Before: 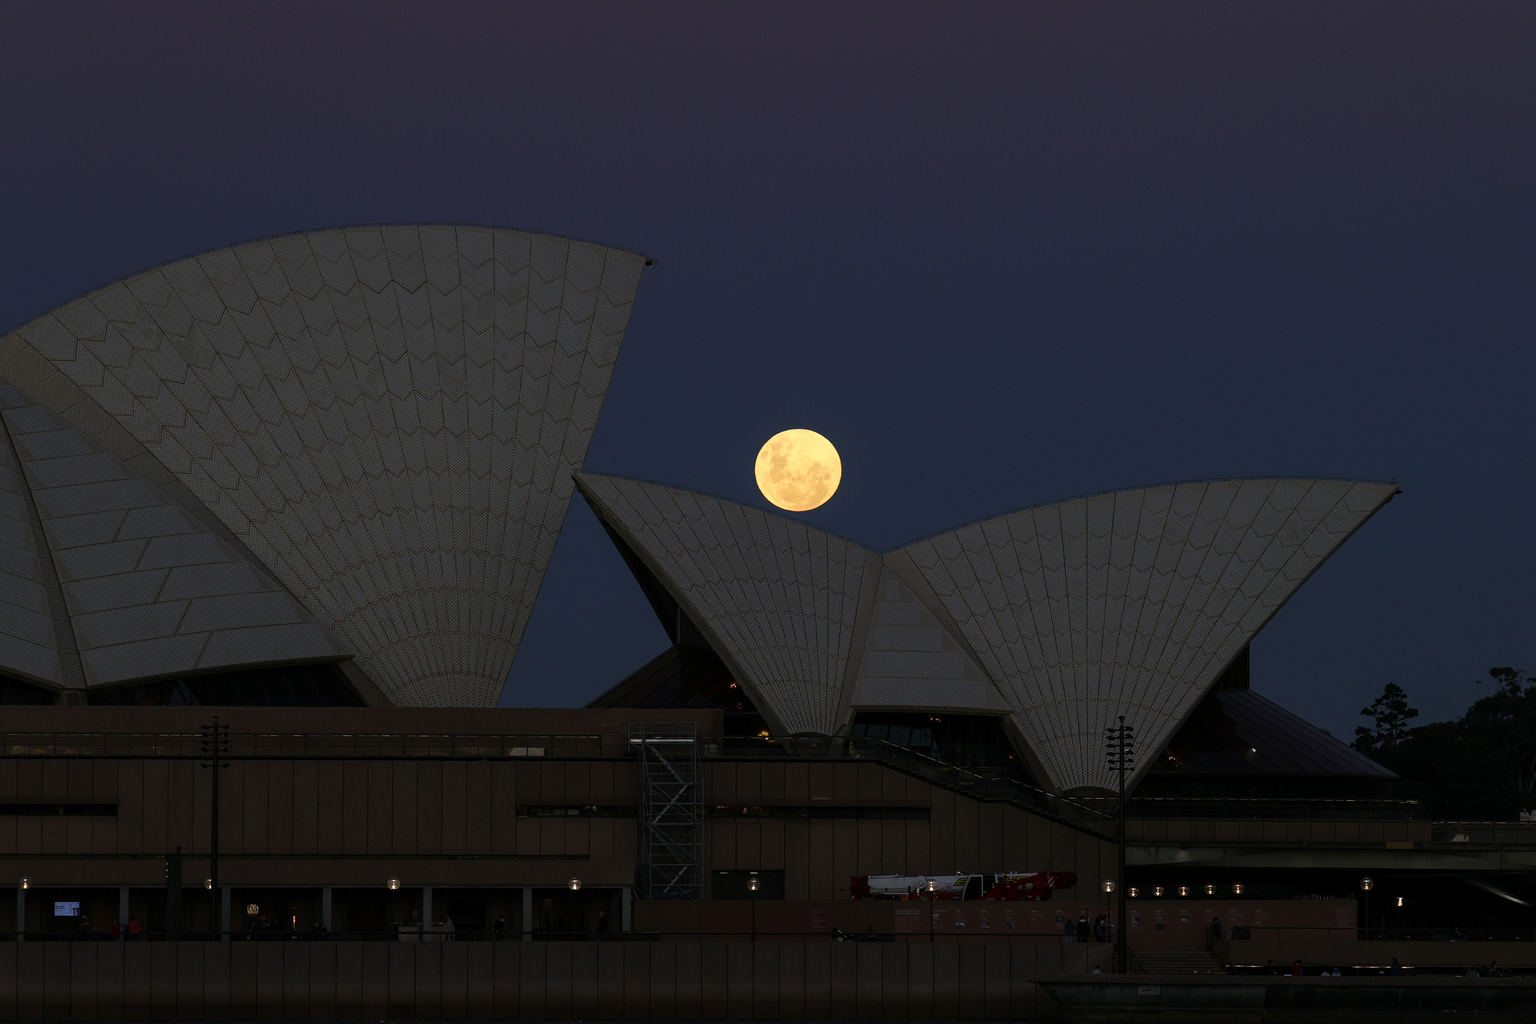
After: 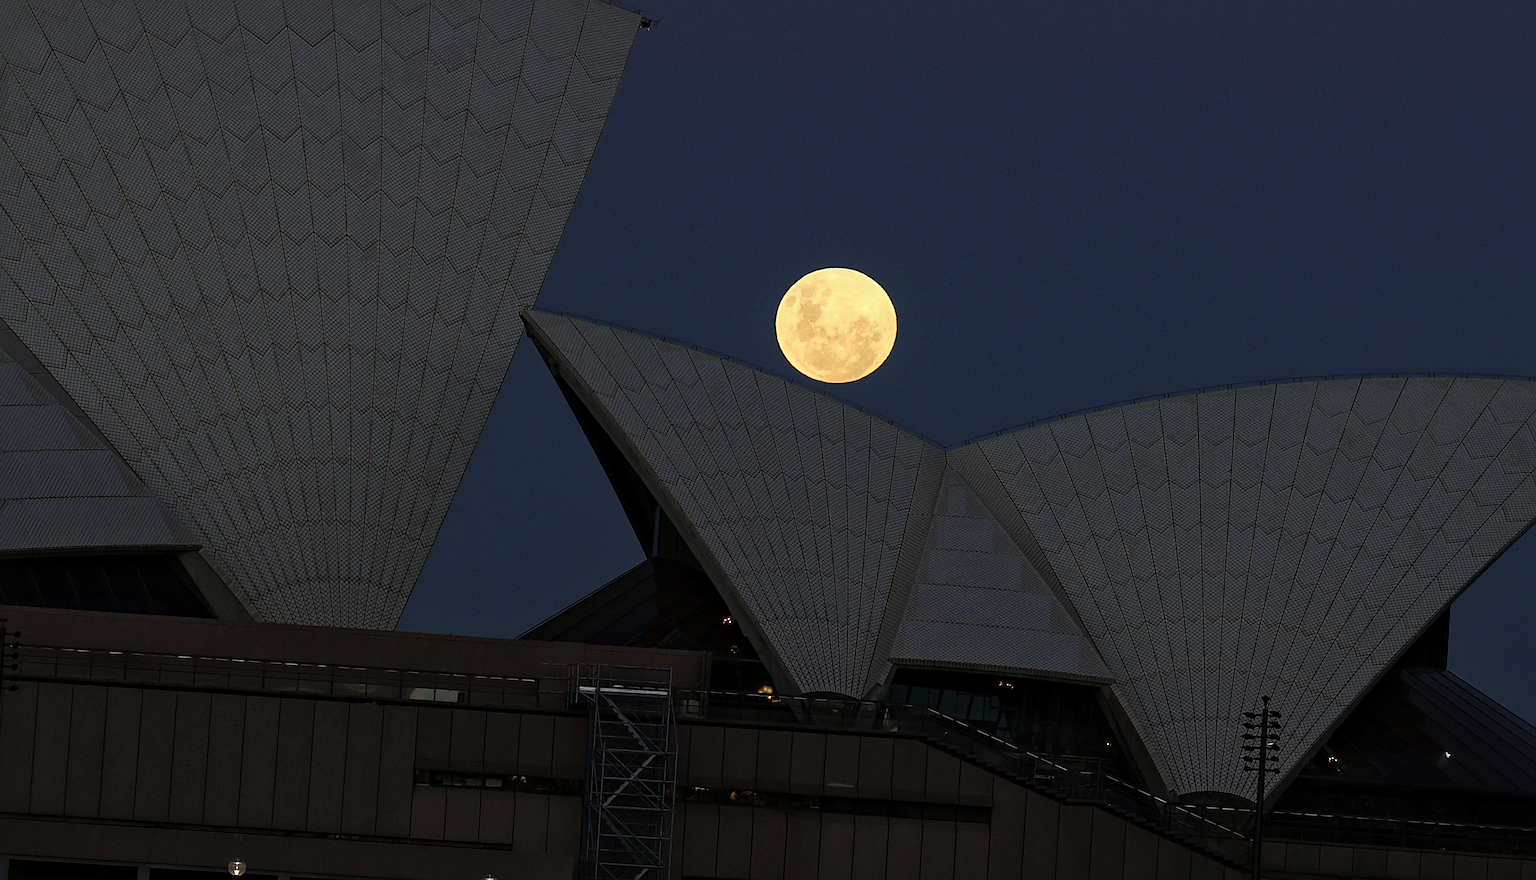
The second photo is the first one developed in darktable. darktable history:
local contrast: mode bilateral grid, contrast 20, coarseness 50, detail 132%, midtone range 0.2
crop and rotate: angle -3.51°, left 9.848%, top 20.989%, right 12.11%, bottom 11.925%
color calibration: x 0.353, y 0.369, temperature 4673.39 K
exposure: compensate highlight preservation false
sharpen: radius 2.766
contrast equalizer: y [[0.6 ×6], [0.55 ×6], [0 ×6], [0 ×6], [0 ×6]], mix -0.292
